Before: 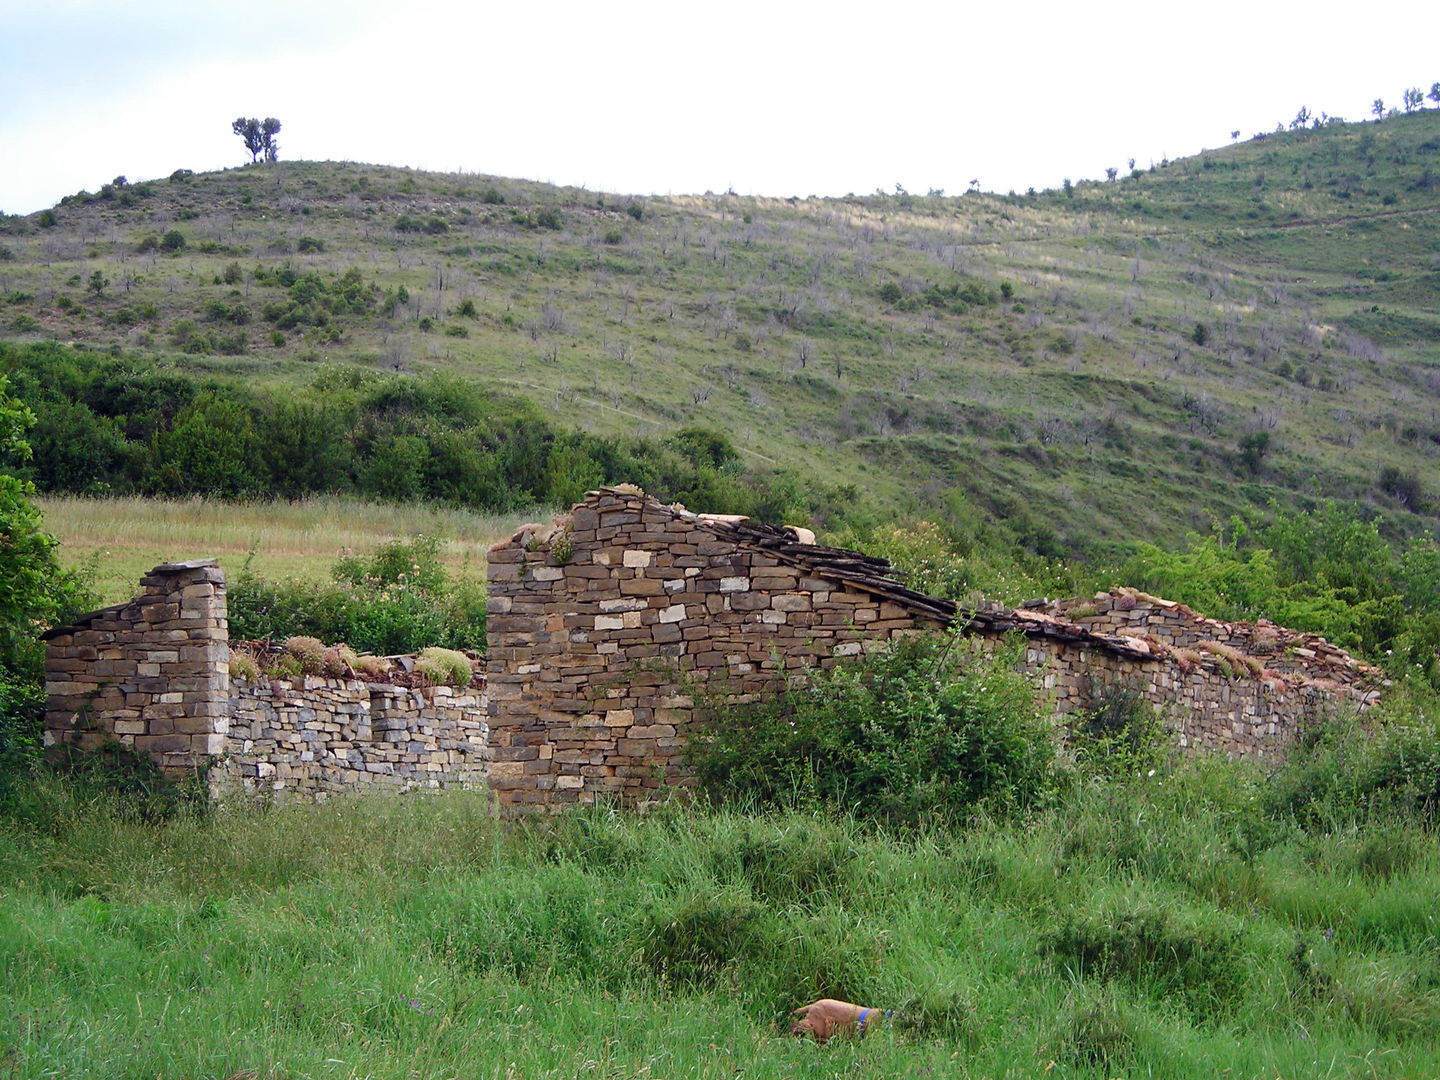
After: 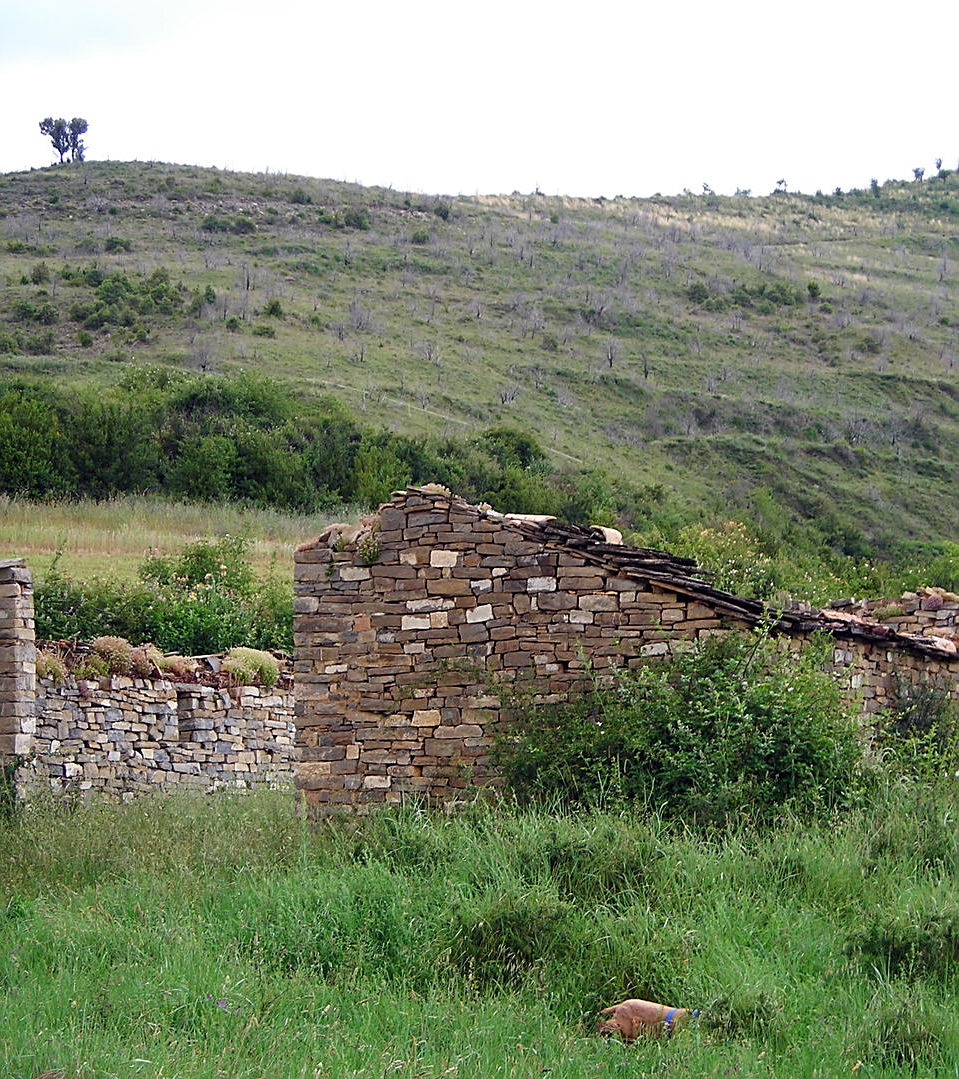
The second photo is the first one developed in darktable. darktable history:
crop and rotate: left 13.426%, right 19.919%
sharpen: on, module defaults
